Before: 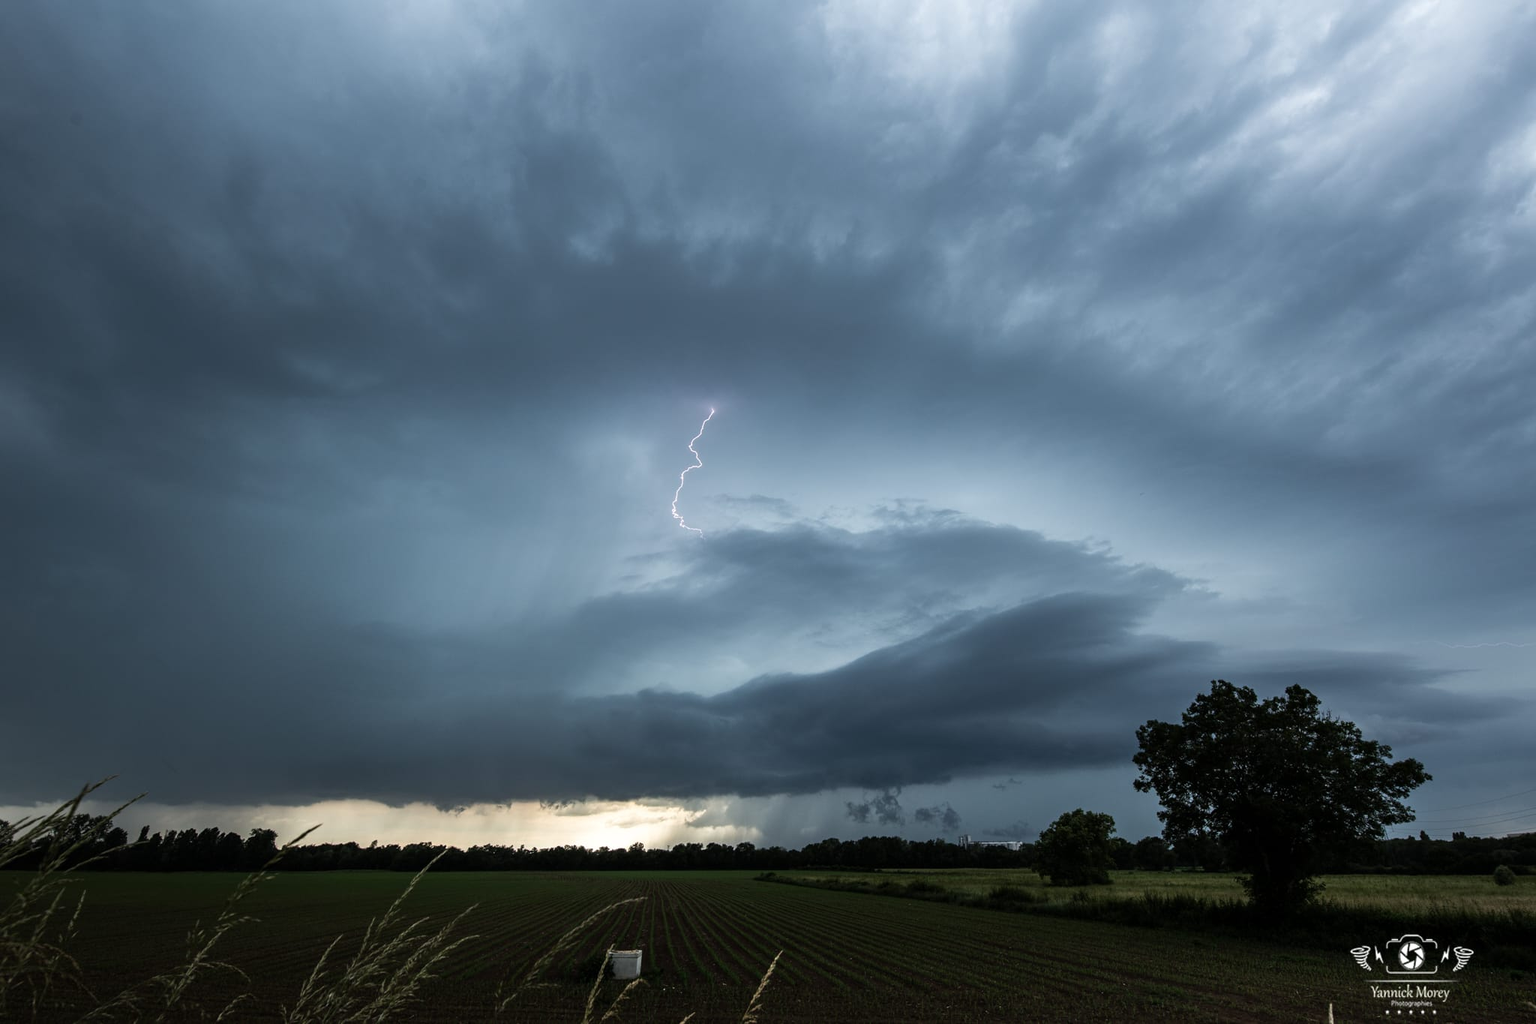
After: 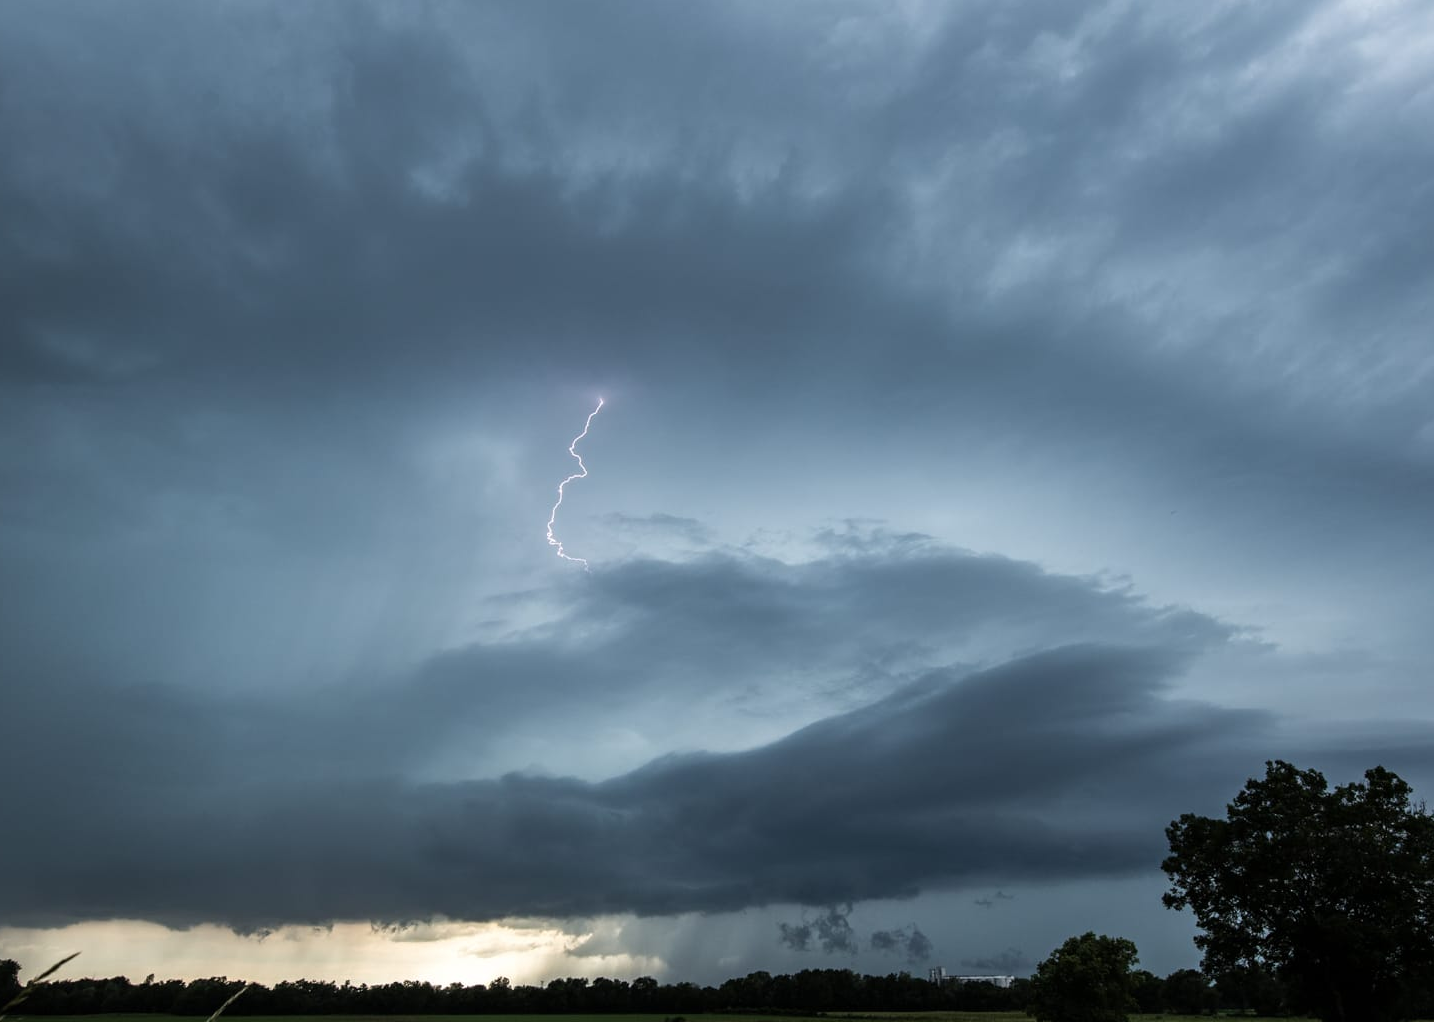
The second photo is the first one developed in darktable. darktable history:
crop and rotate: left 17.042%, top 10.697%, right 12.931%, bottom 14.371%
